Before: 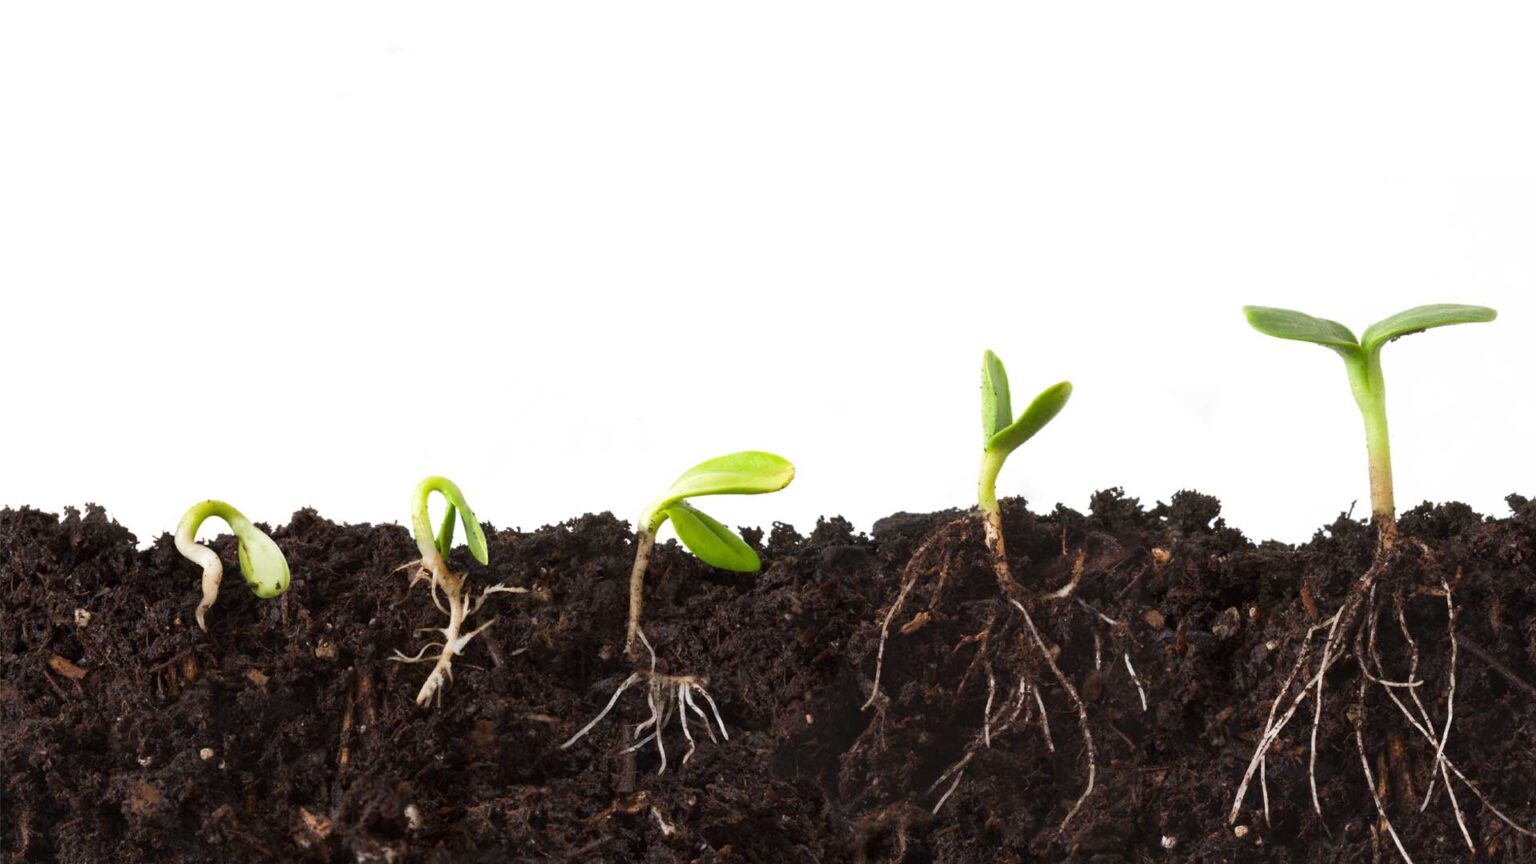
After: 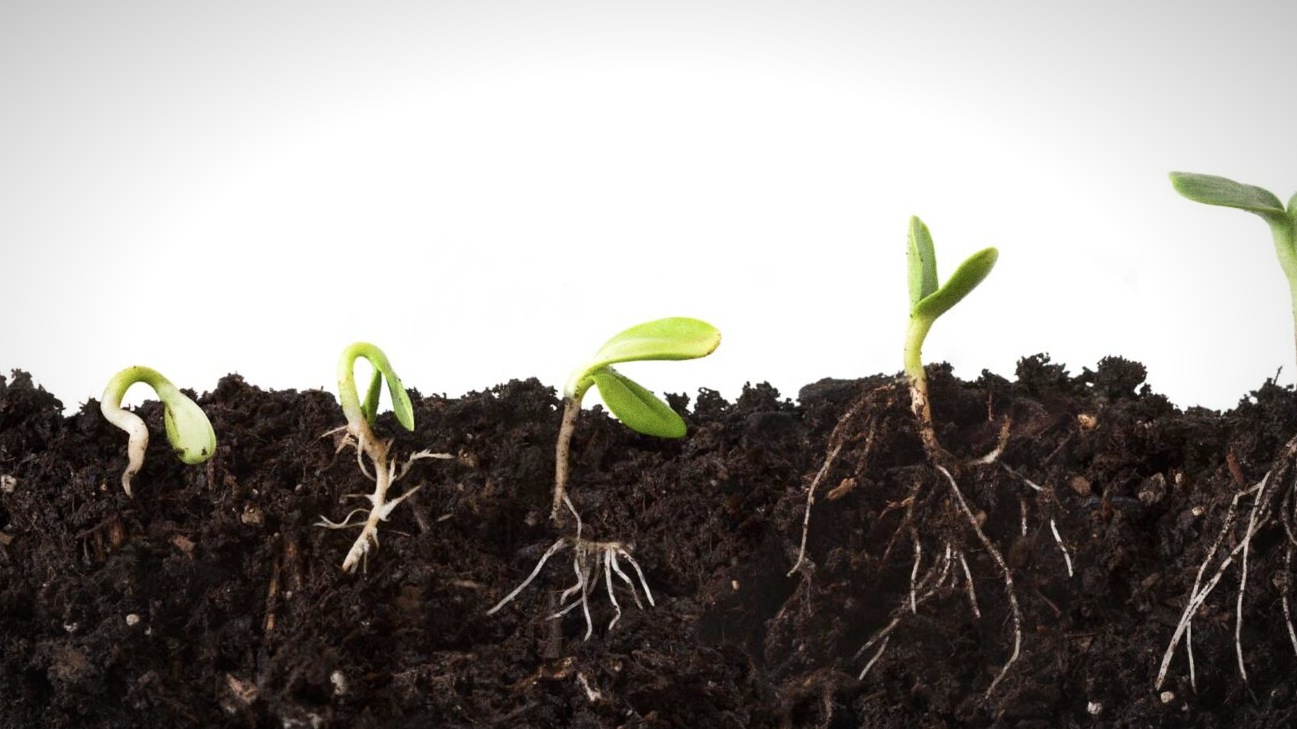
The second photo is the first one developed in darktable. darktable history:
contrast brightness saturation: contrast 0.11, saturation -0.17
grain: coarseness 0.09 ISO
vignetting: fall-off radius 70%, automatic ratio true
crop and rotate: left 4.842%, top 15.51%, right 10.668%
color balance rgb: global vibrance 10%
